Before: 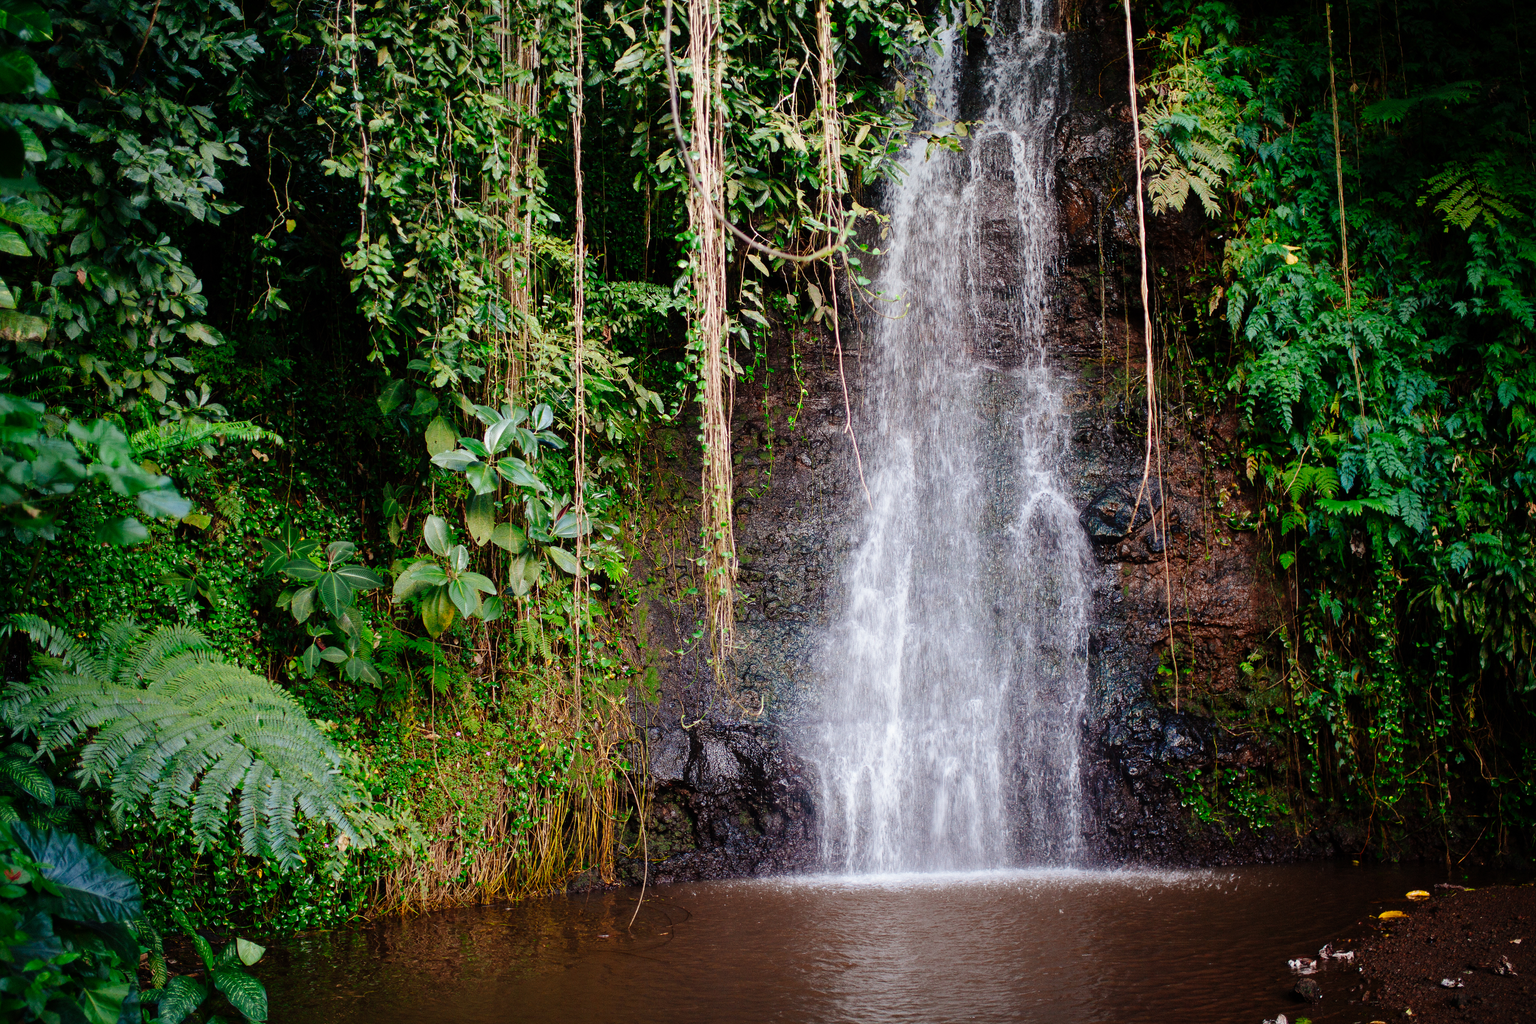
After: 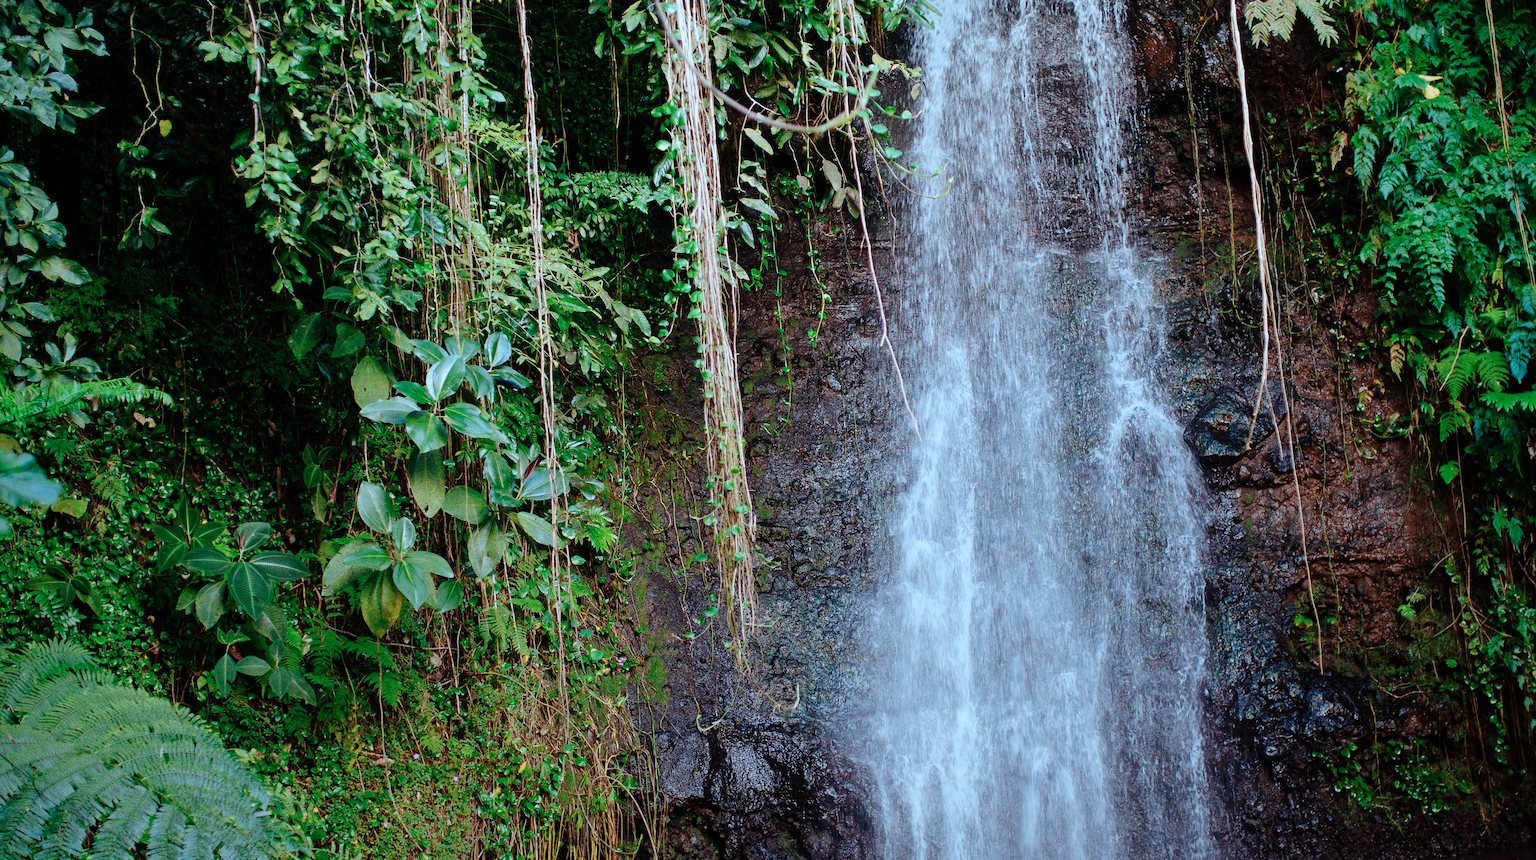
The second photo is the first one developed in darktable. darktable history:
crop: left 7.856%, top 11.836%, right 10.12%, bottom 15.387%
graduated density: rotation -180°, offset 24.95
rotate and perspective: rotation -3.52°, crop left 0.036, crop right 0.964, crop top 0.081, crop bottom 0.919
color correction: highlights a* -10.69, highlights b* -19.19
